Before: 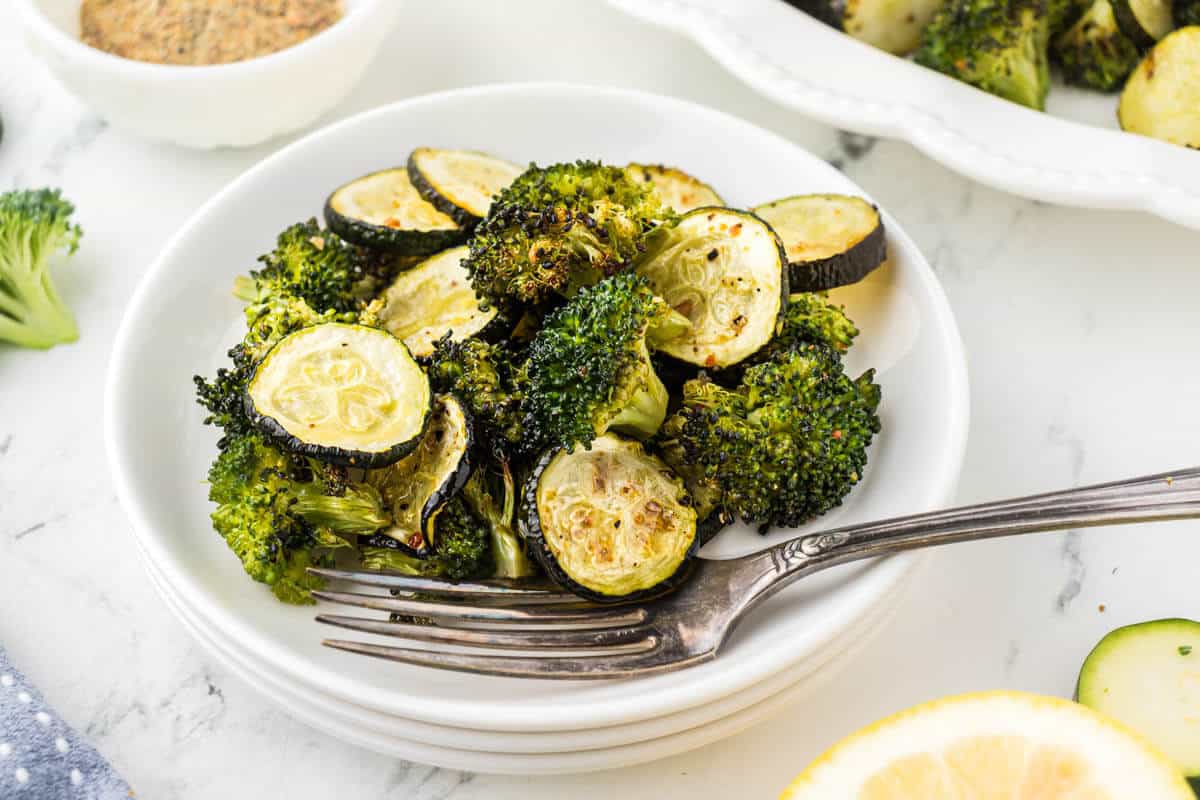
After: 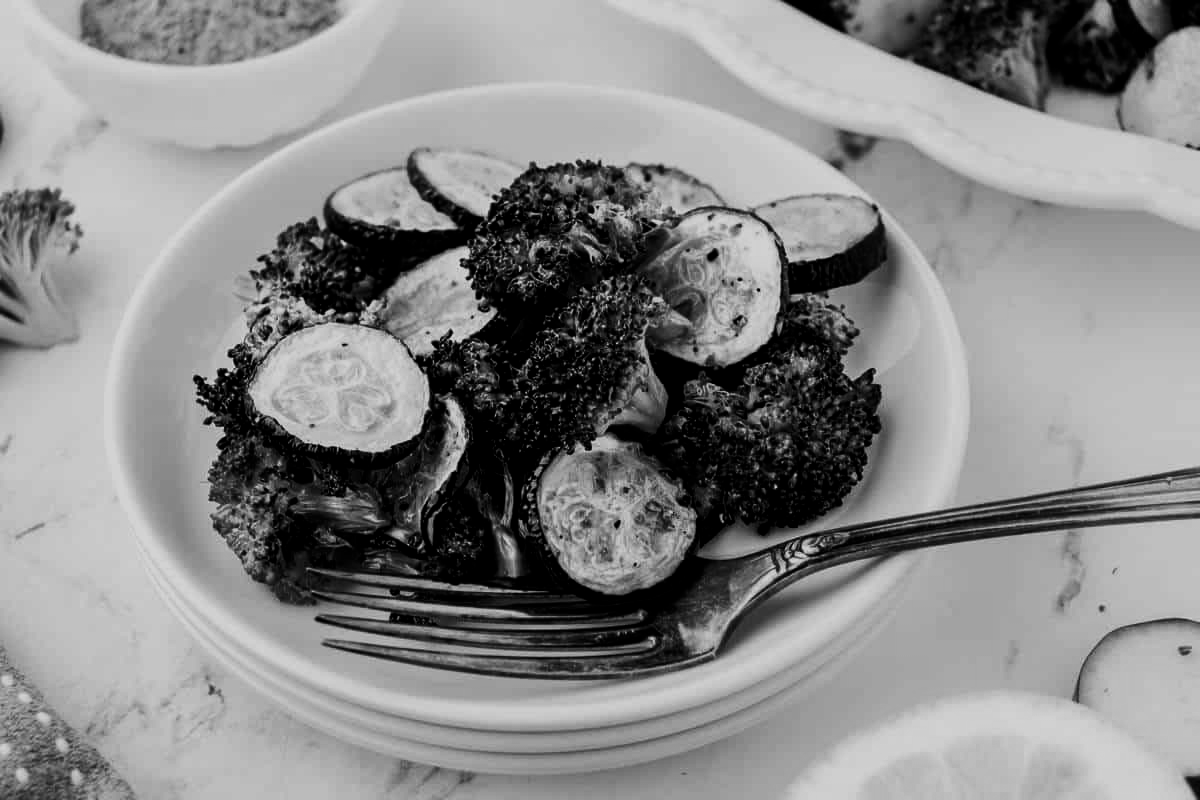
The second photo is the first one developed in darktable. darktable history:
filmic rgb: black relative exposure -5.09 EV, white relative exposure 3.2 EV, hardness 3.41, contrast 1.204, highlights saturation mix -49.42%, preserve chrominance no, color science v4 (2020), contrast in shadows soft
contrast brightness saturation: contrast -0.036, brightness -0.61, saturation -0.995
